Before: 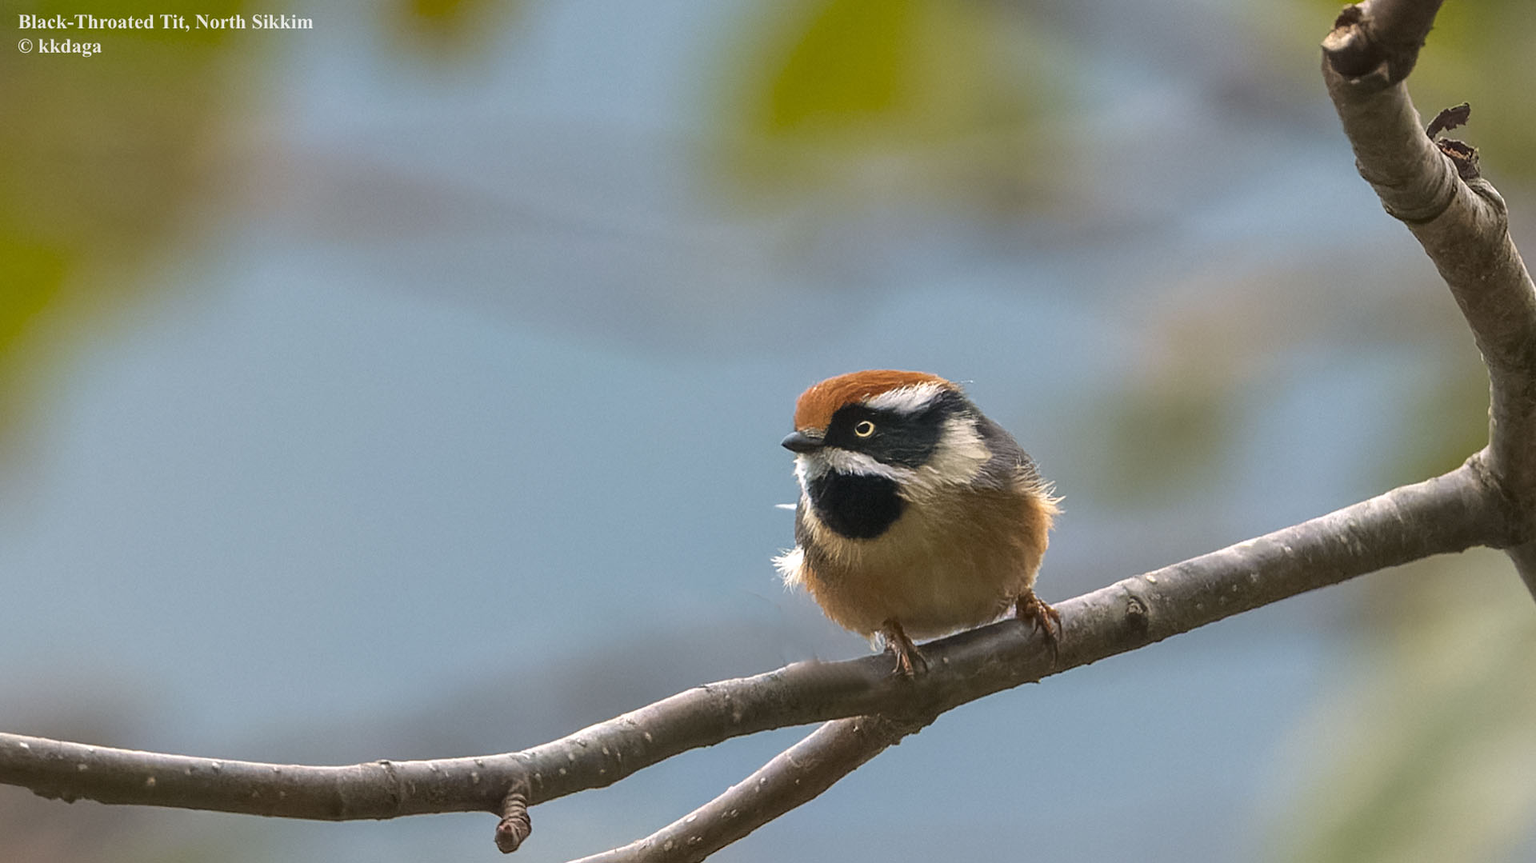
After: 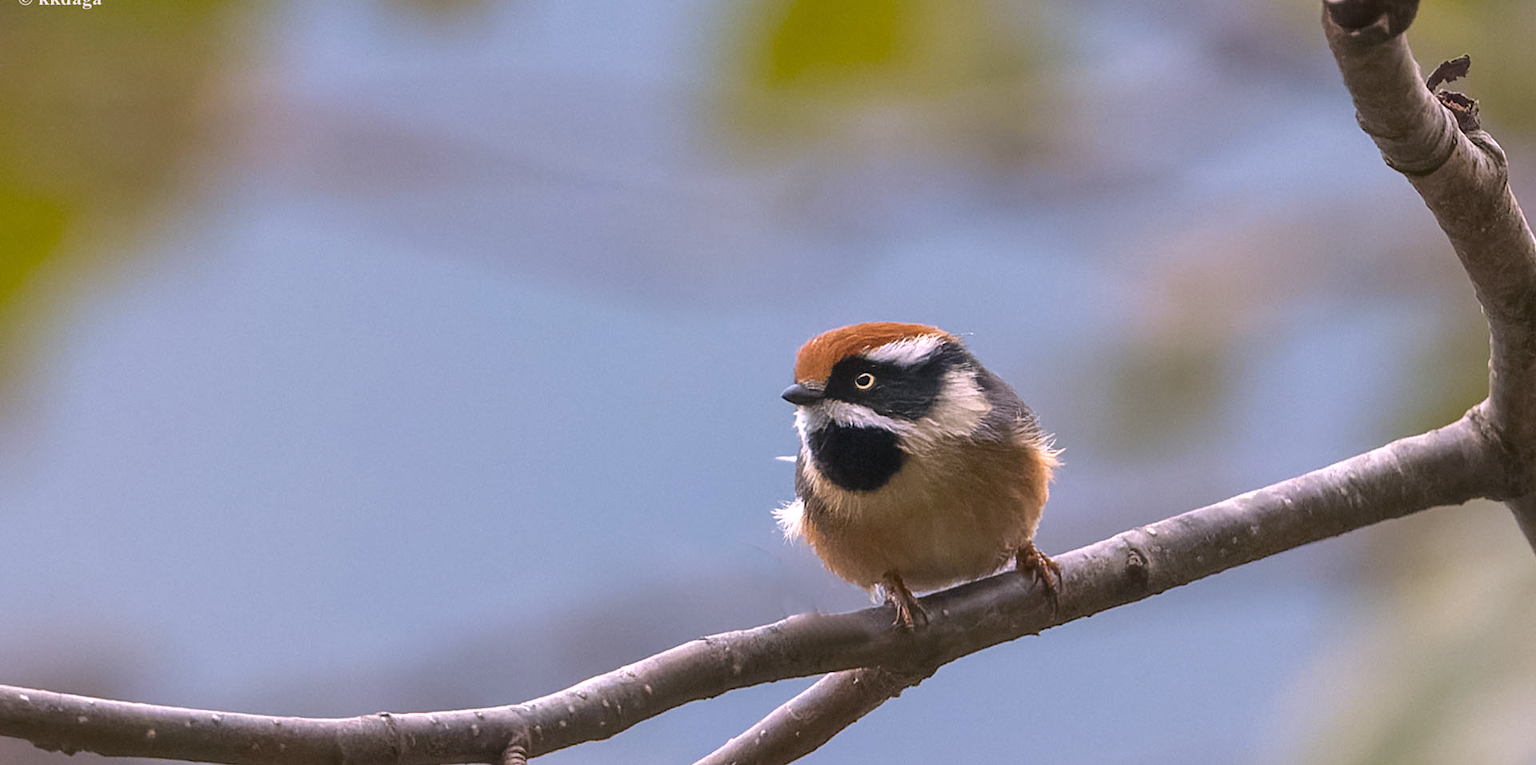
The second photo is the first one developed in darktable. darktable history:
crop and rotate: top 5.609%, bottom 5.609%
white balance: red 1.066, blue 1.119
